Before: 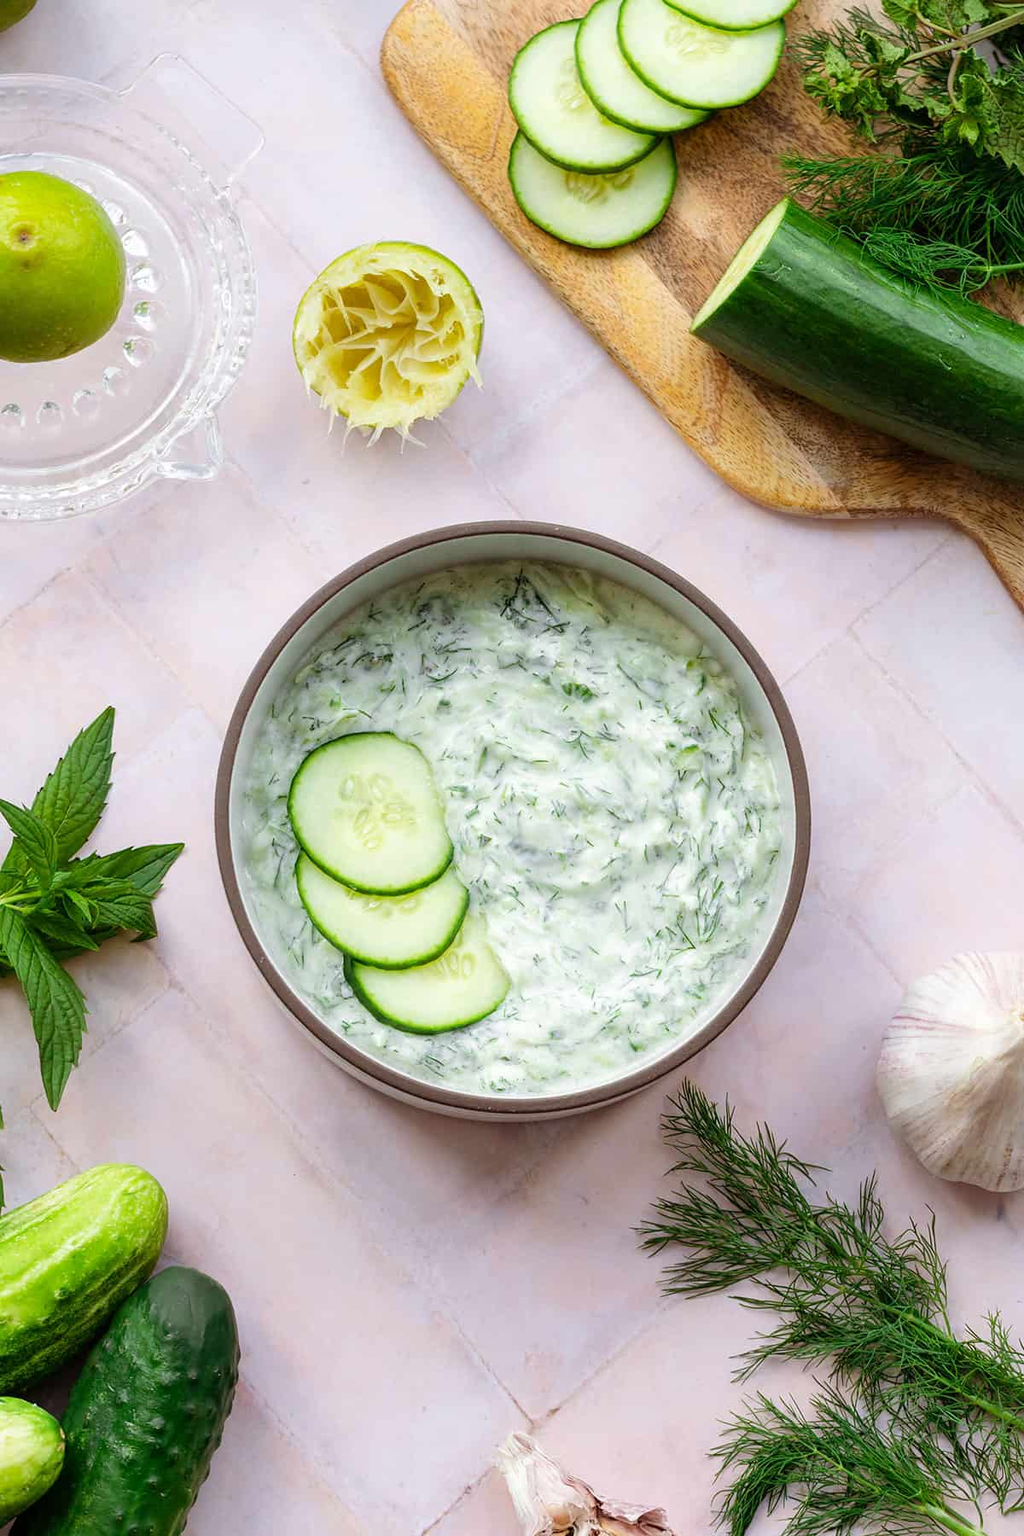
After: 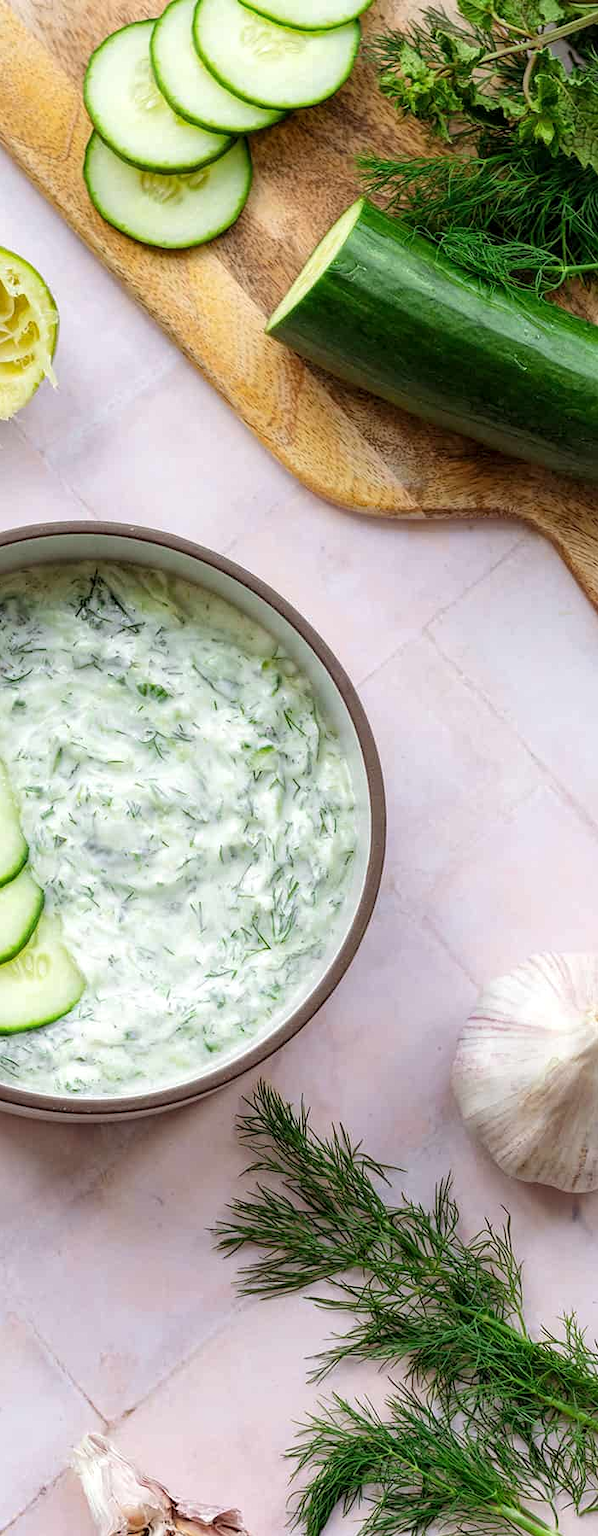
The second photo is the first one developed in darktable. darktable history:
crop: left 41.502%
local contrast: highlights 105%, shadows 97%, detail 119%, midtone range 0.2
